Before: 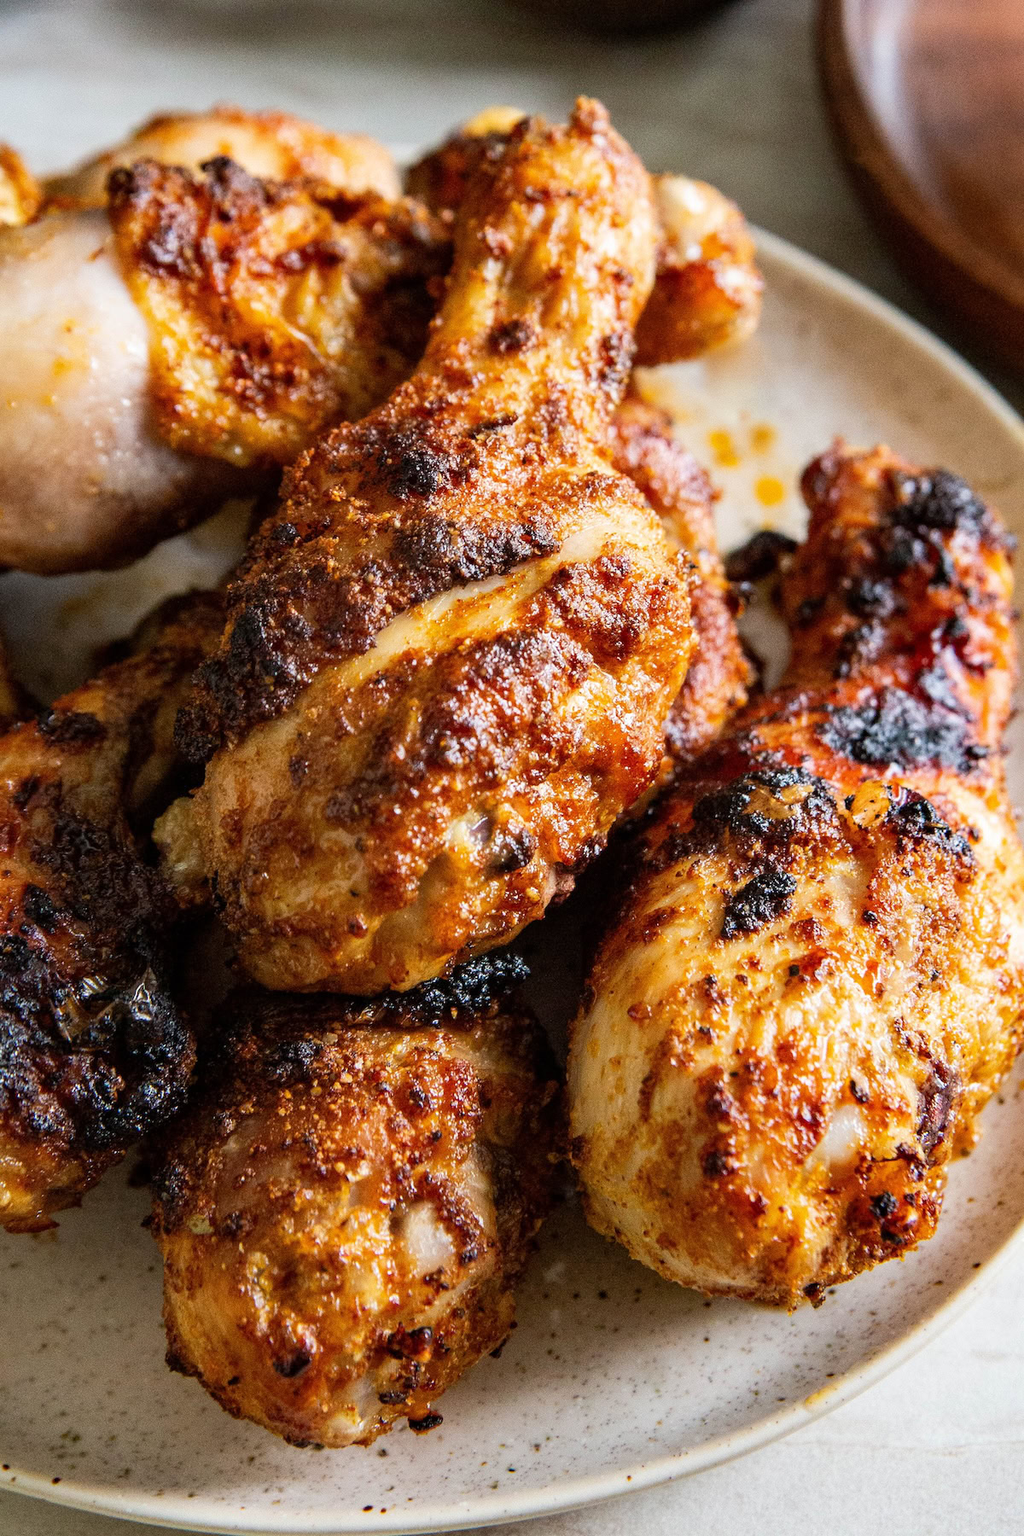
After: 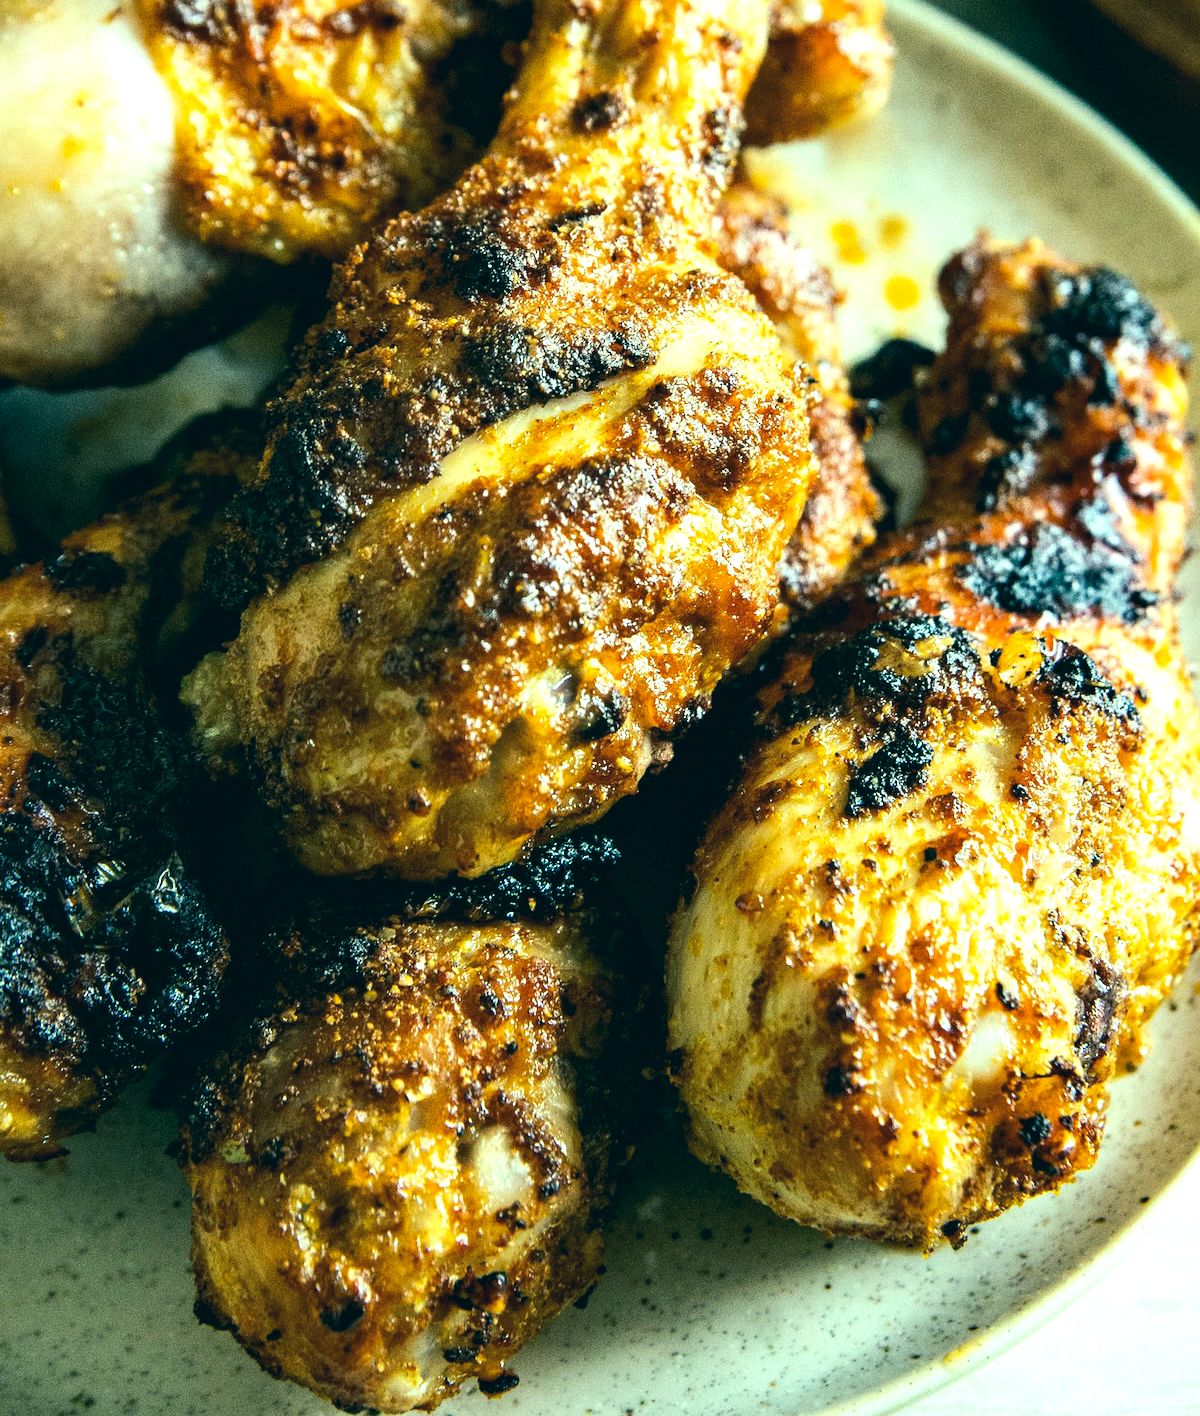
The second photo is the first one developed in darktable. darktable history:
crop and rotate: top 15.774%, bottom 5.506%
tone equalizer: -8 EV -0.75 EV, -7 EV -0.7 EV, -6 EV -0.6 EV, -5 EV -0.4 EV, -3 EV 0.4 EV, -2 EV 0.6 EV, -1 EV 0.7 EV, +0 EV 0.75 EV, edges refinement/feathering 500, mask exposure compensation -1.57 EV, preserve details no
color correction: highlights a* -20.08, highlights b* 9.8, shadows a* -20.4, shadows b* -10.76
